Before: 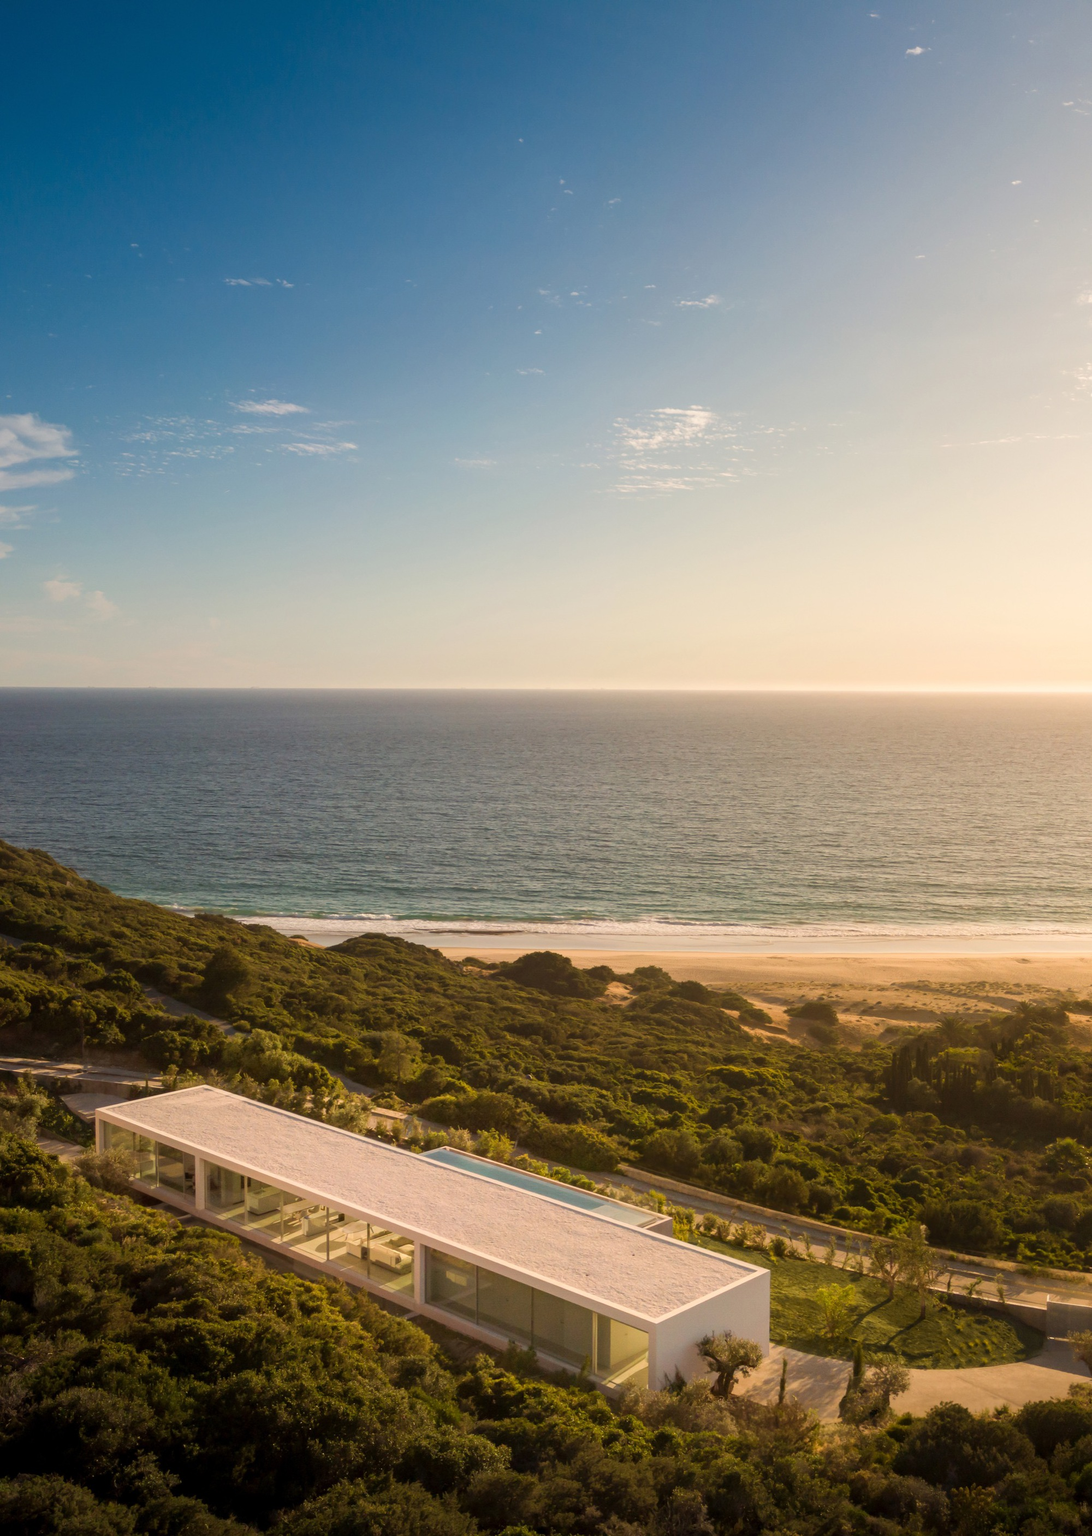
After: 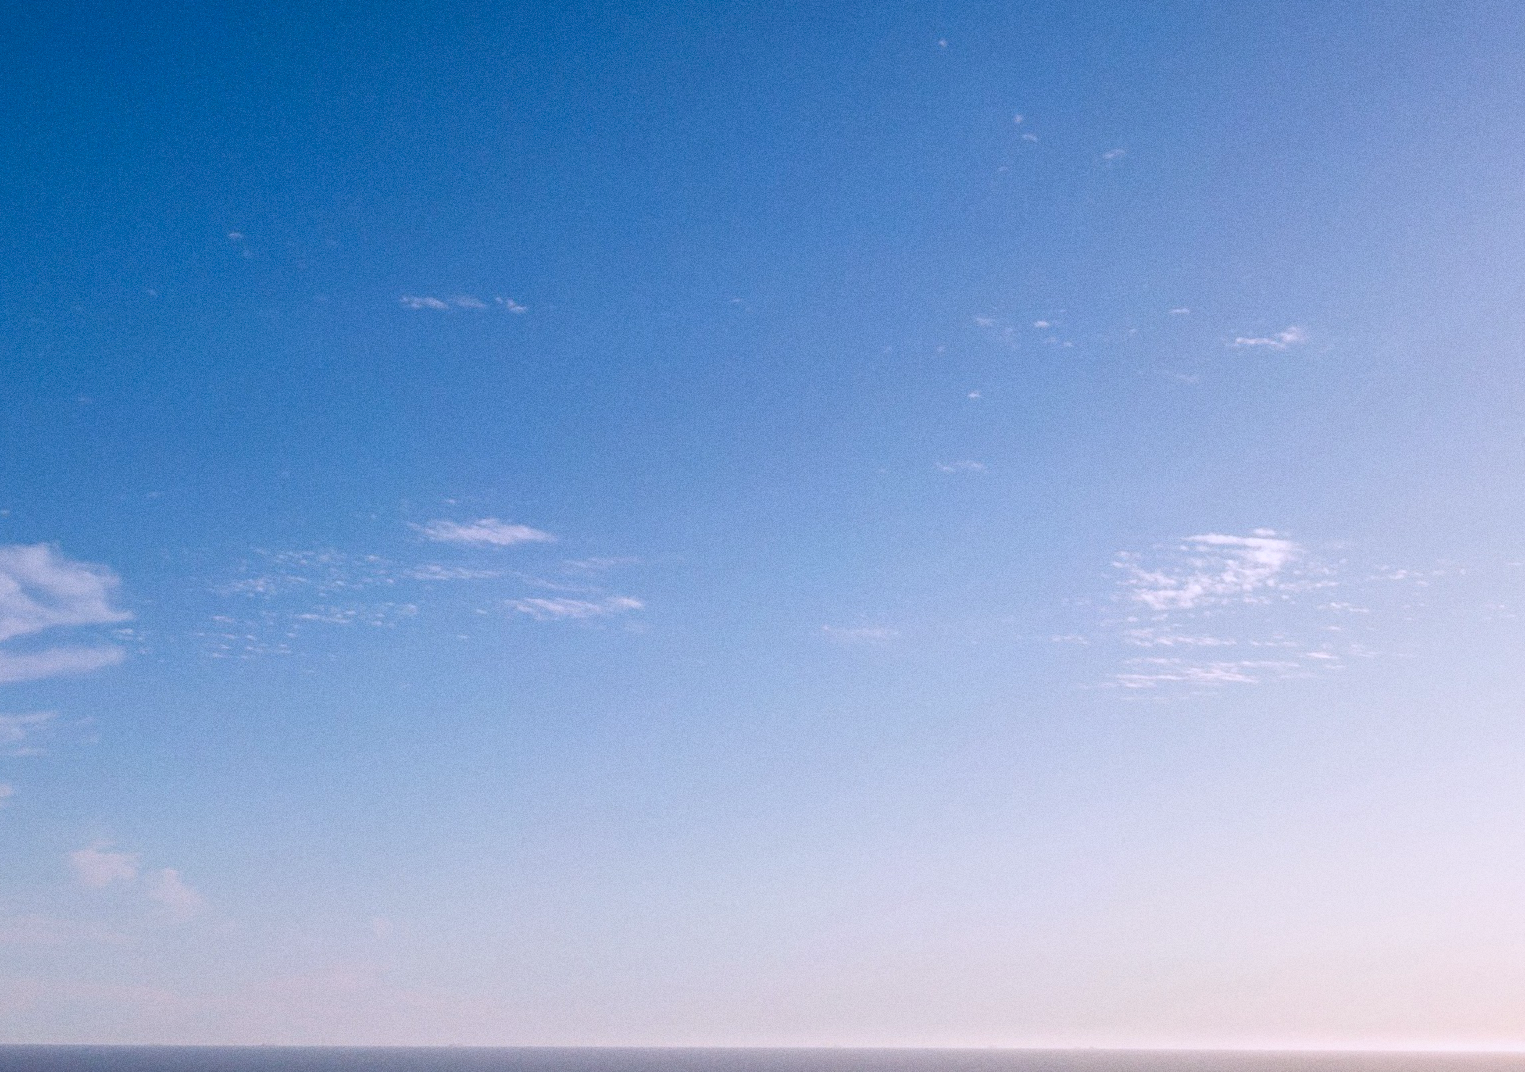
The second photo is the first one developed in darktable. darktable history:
color calibration: illuminant as shot in camera, x 0.379, y 0.396, temperature 4138.76 K
grain: coarseness 0.09 ISO
exposure: black level correction -0.003, exposure 0.04 EV, compensate highlight preservation false
crop: left 0.579%, top 7.627%, right 23.167%, bottom 54.275%
